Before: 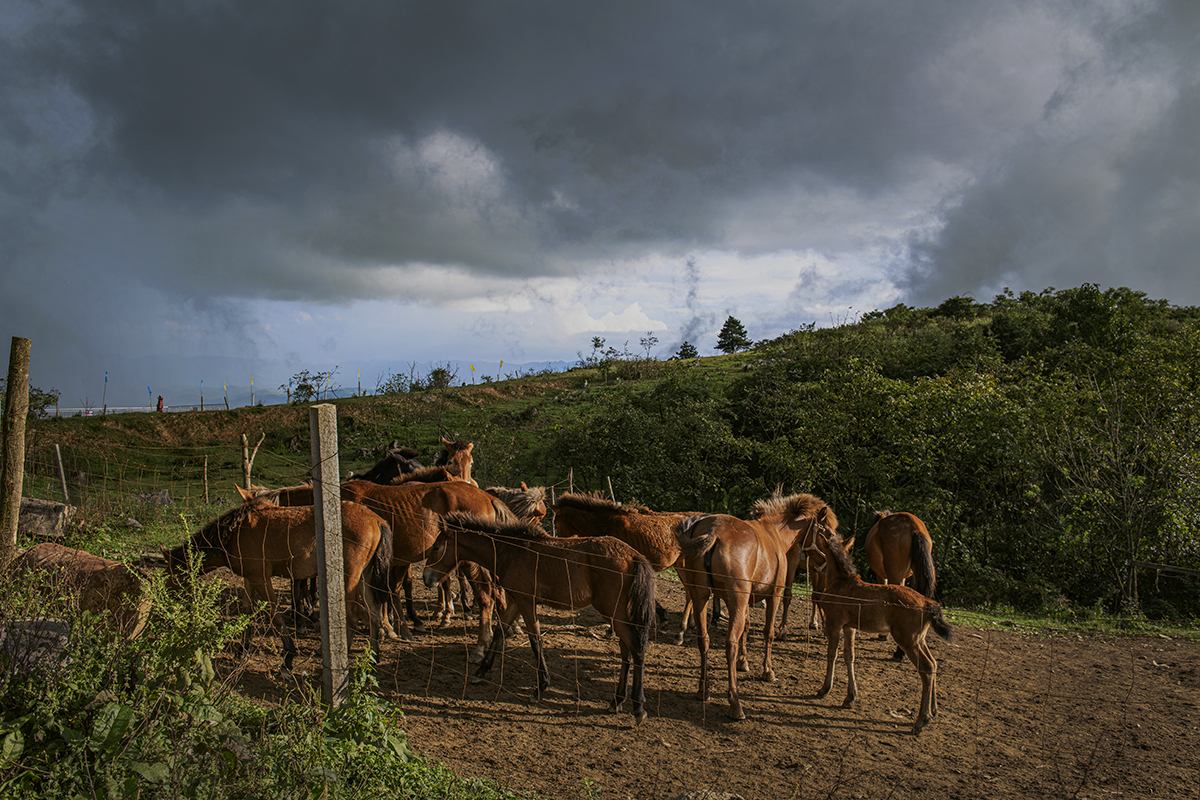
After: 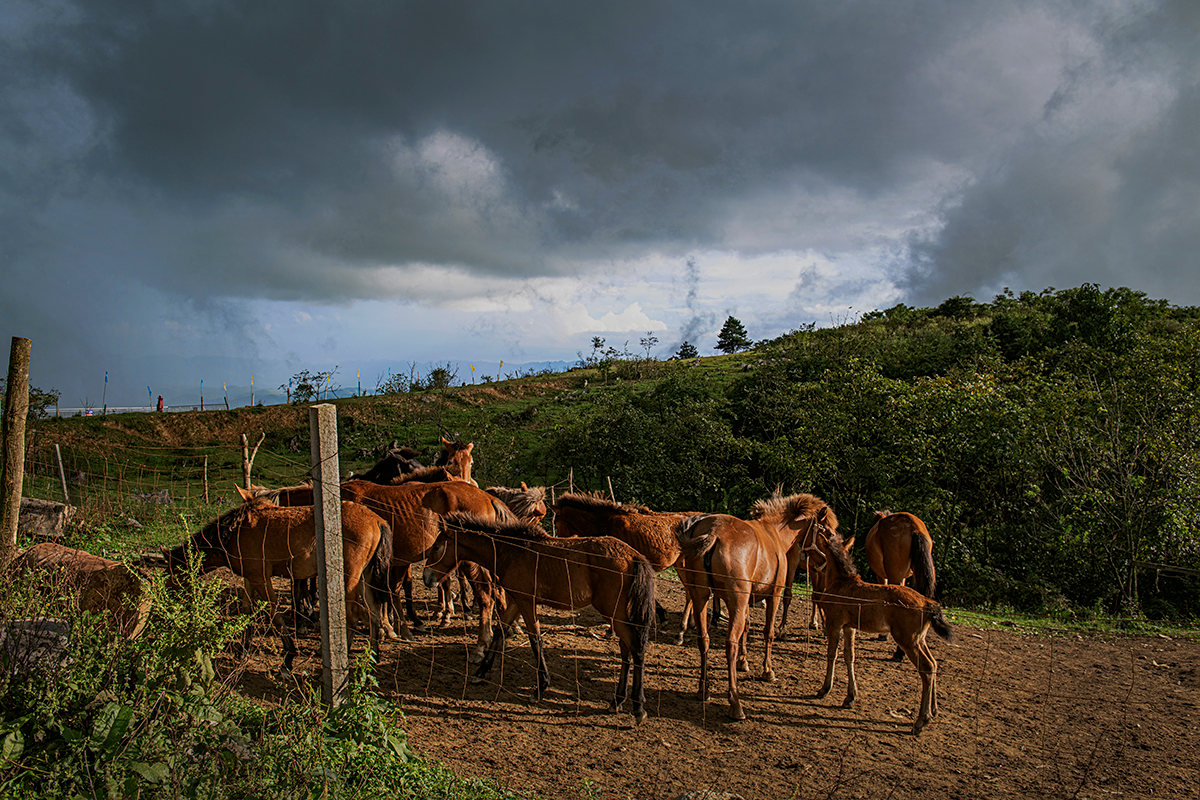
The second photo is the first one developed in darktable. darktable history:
sharpen: amount 0.2
shadows and highlights: radius 334.93, shadows 63.48, highlights 6.06, compress 87.7%, highlights color adjustment 39.73%, soften with gaussian
